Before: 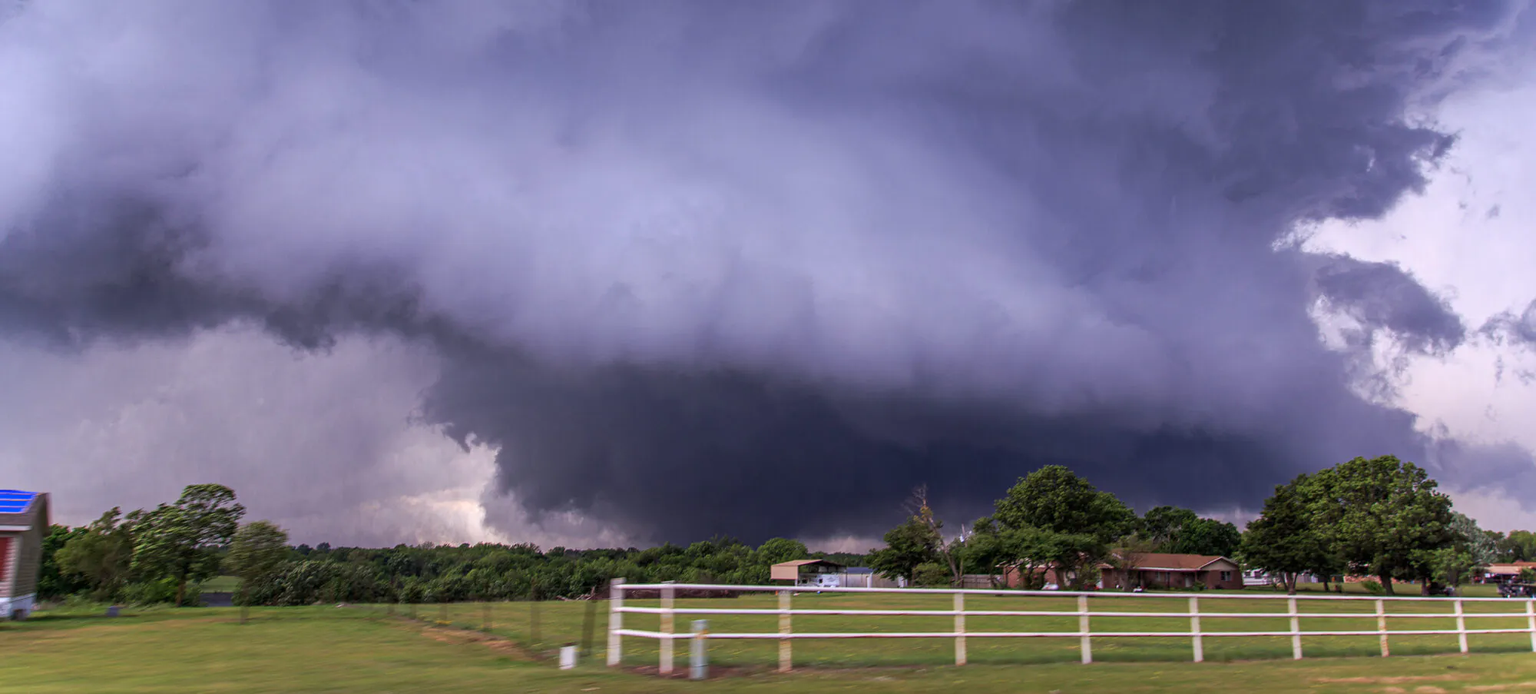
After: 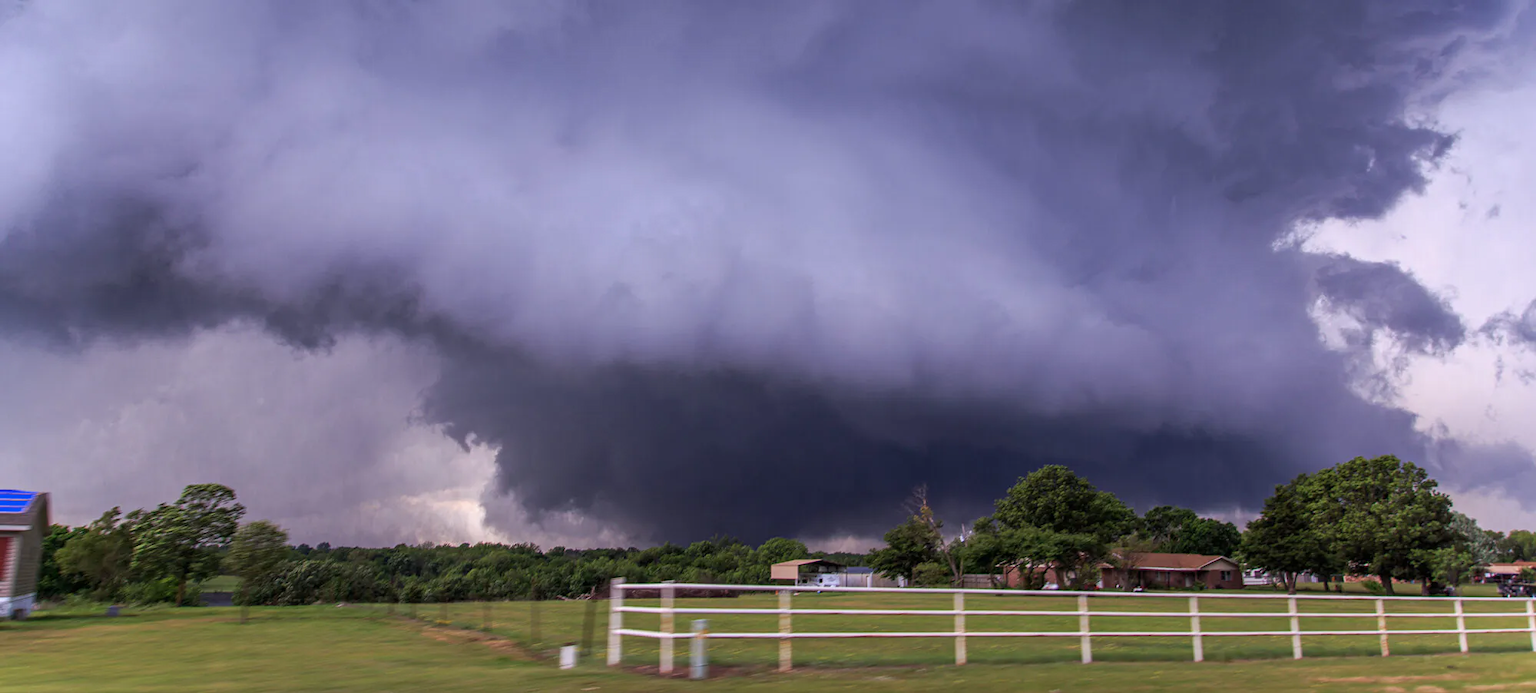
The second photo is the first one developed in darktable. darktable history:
exposure: exposure -0.066 EV, compensate exposure bias true, compensate highlight preservation false
